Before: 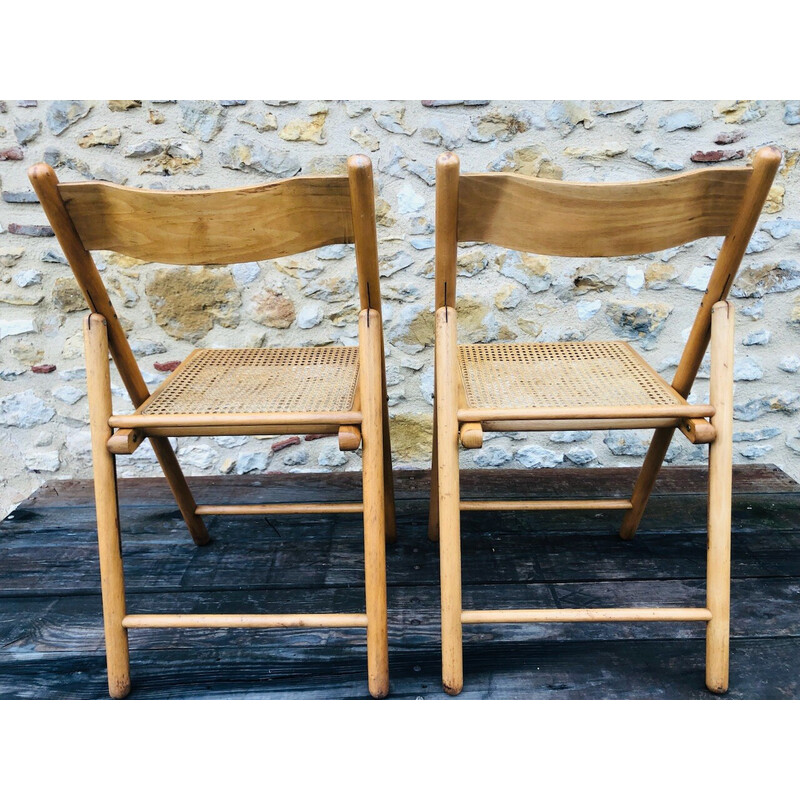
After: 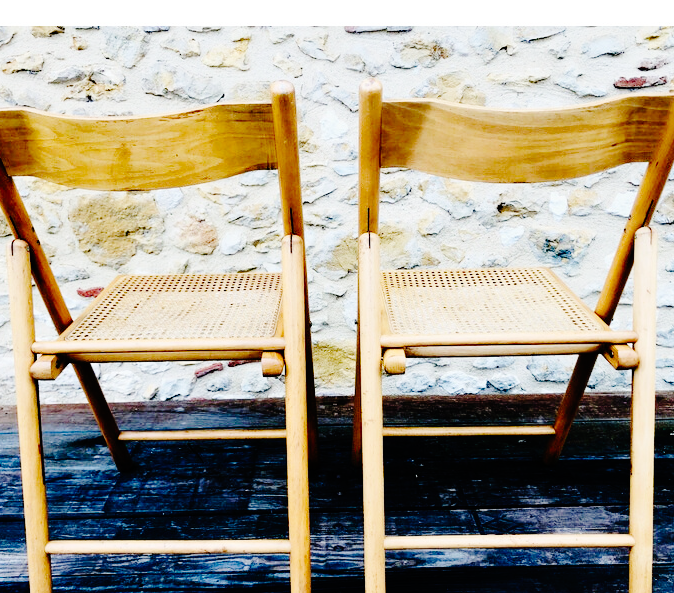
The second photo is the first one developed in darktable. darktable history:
base curve: curves: ch0 [(0, 0) (0.036, 0.01) (0.123, 0.254) (0.258, 0.504) (0.507, 0.748) (1, 1)], preserve colors none
crop and rotate: left 9.633%, top 9.368%, right 6%, bottom 16.477%
